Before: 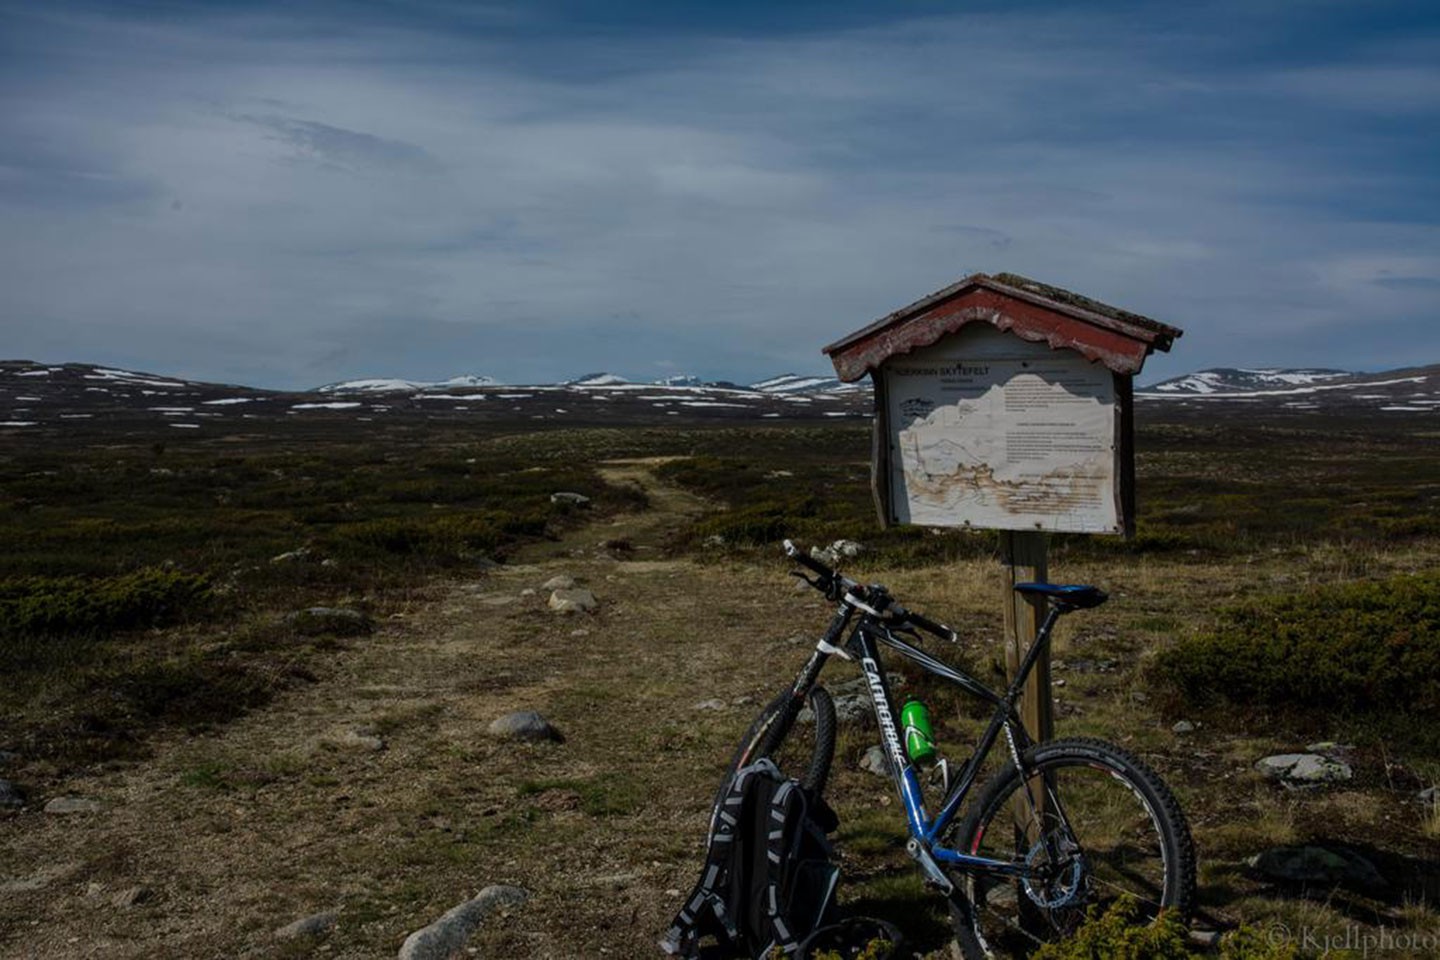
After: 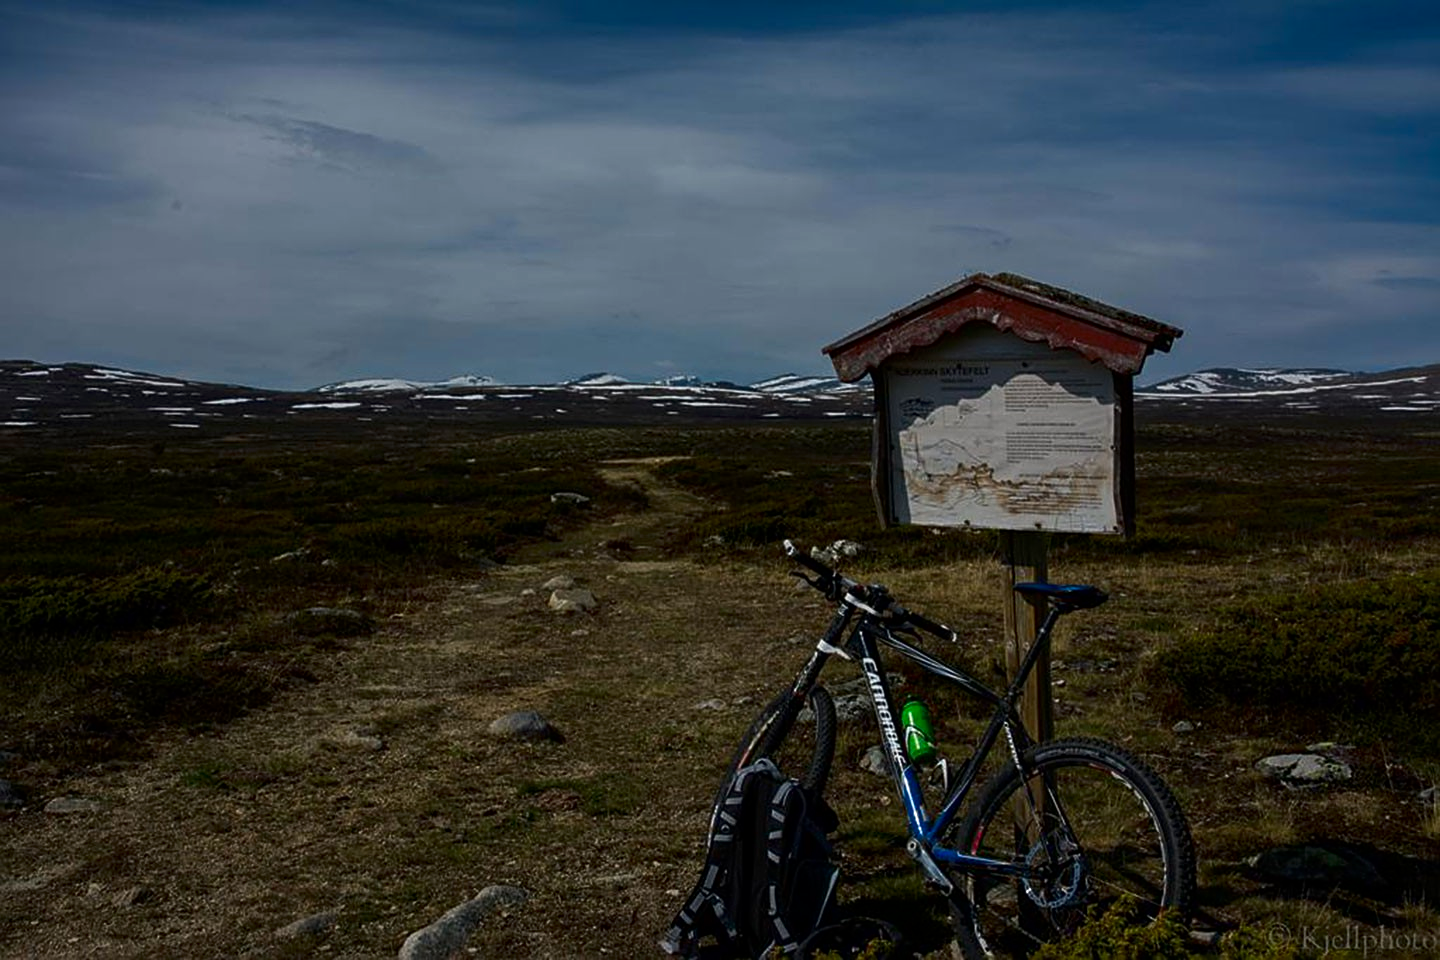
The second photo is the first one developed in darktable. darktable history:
sharpen: on, module defaults
contrast brightness saturation: contrast 0.069, brightness -0.131, saturation 0.055
